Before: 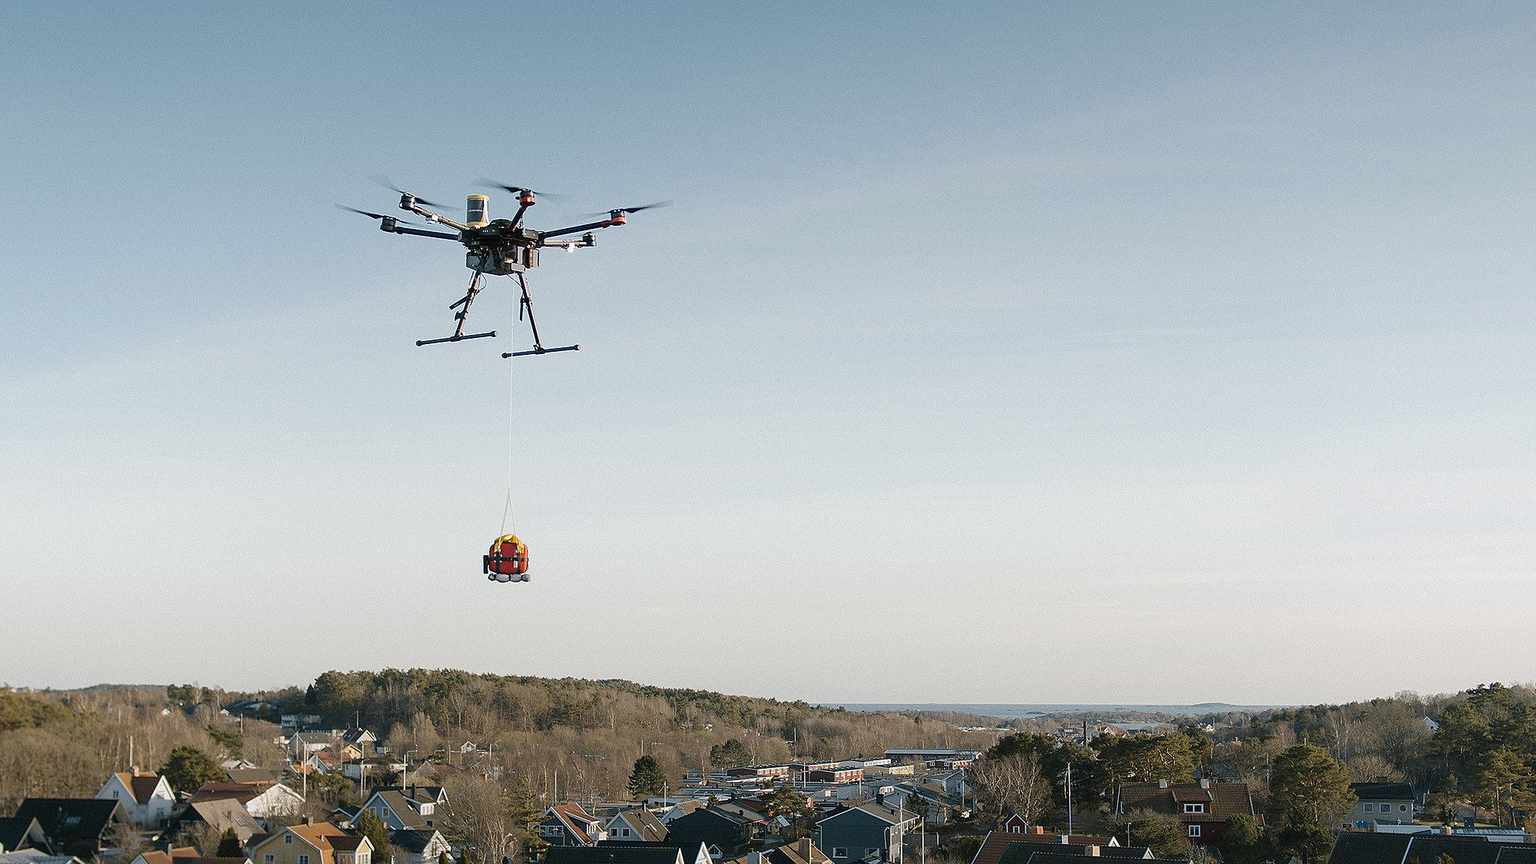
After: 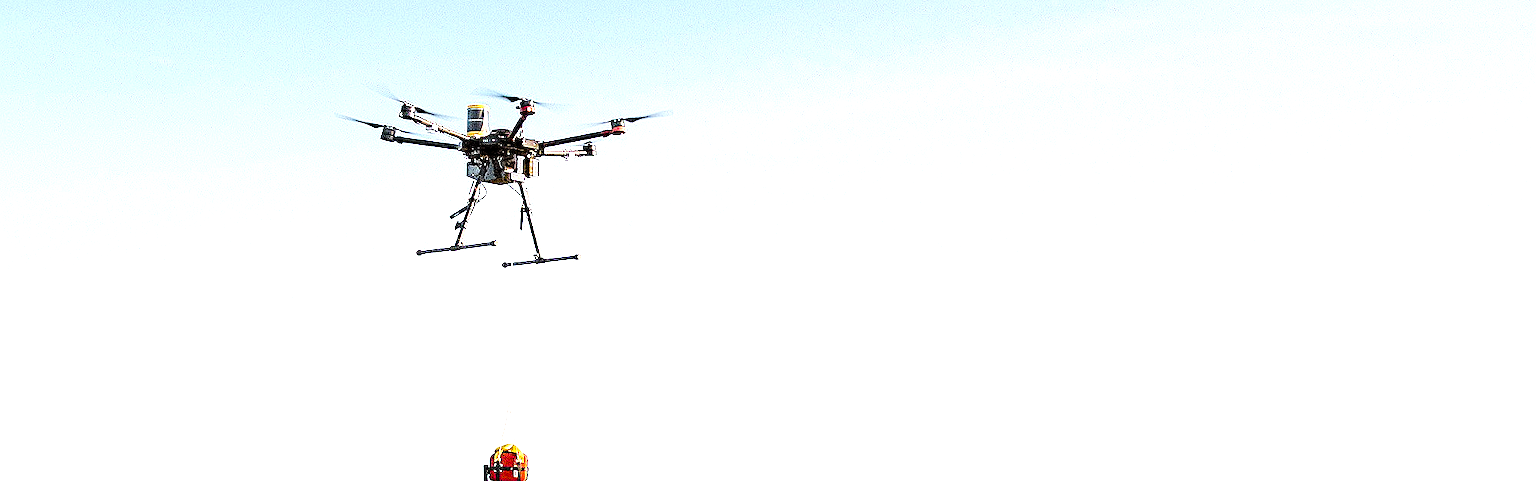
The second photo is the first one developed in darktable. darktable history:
tone curve: curves: ch0 [(0, 0) (0.003, 0.002) (0.011, 0.009) (0.025, 0.018) (0.044, 0.03) (0.069, 0.043) (0.1, 0.057) (0.136, 0.079) (0.177, 0.125) (0.224, 0.178) (0.277, 0.255) (0.335, 0.341) (0.399, 0.443) (0.468, 0.553) (0.543, 0.644) (0.623, 0.718) (0.709, 0.779) (0.801, 0.849) (0.898, 0.929) (1, 1)], color space Lab, independent channels, preserve colors none
levels: levels [0.055, 0.477, 0.9]
exposure: exposure 0.605 EV, compensate highlight preservation false
color balance rgb: power › chroma 1.542%, power › hue 27.15°, perceptual saturation grading › global saturation 27.723%, perceptual saturation grading › highlights -24.719%, perceptual saturation grading › mid-tones 25.6%, perceptual saturation grading › shadows 49.84%, perceptual brilliance grading › global brilliance 4.088%, global vibrance 20%
sharpen: on, module defaults
crop and rotate: top 10.559%, bottom 33.656%
